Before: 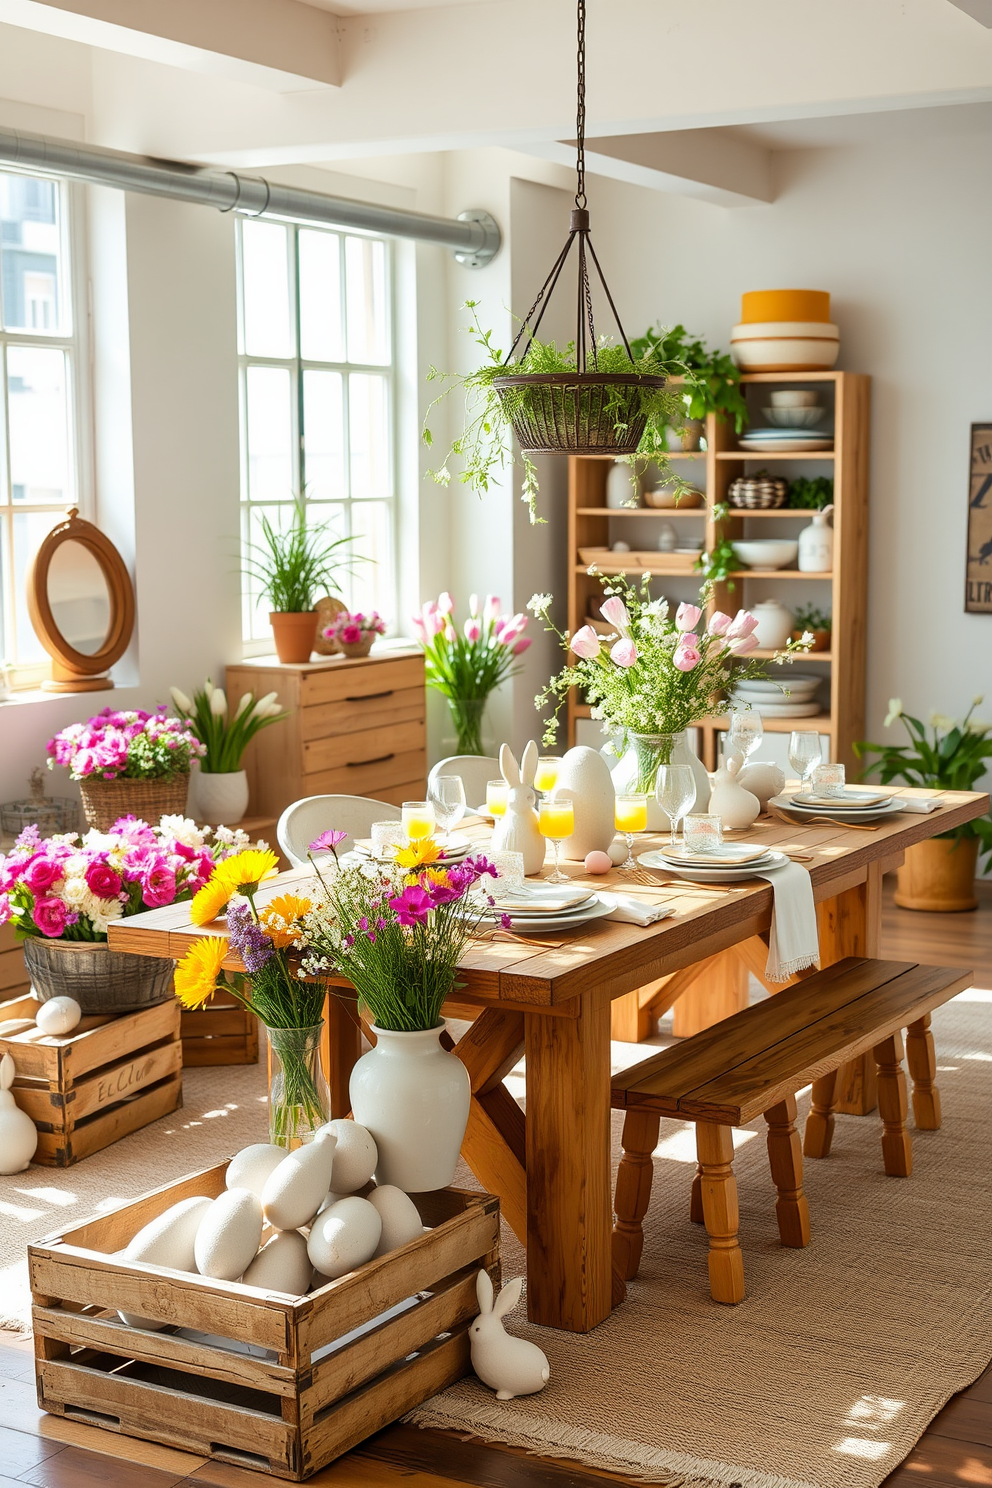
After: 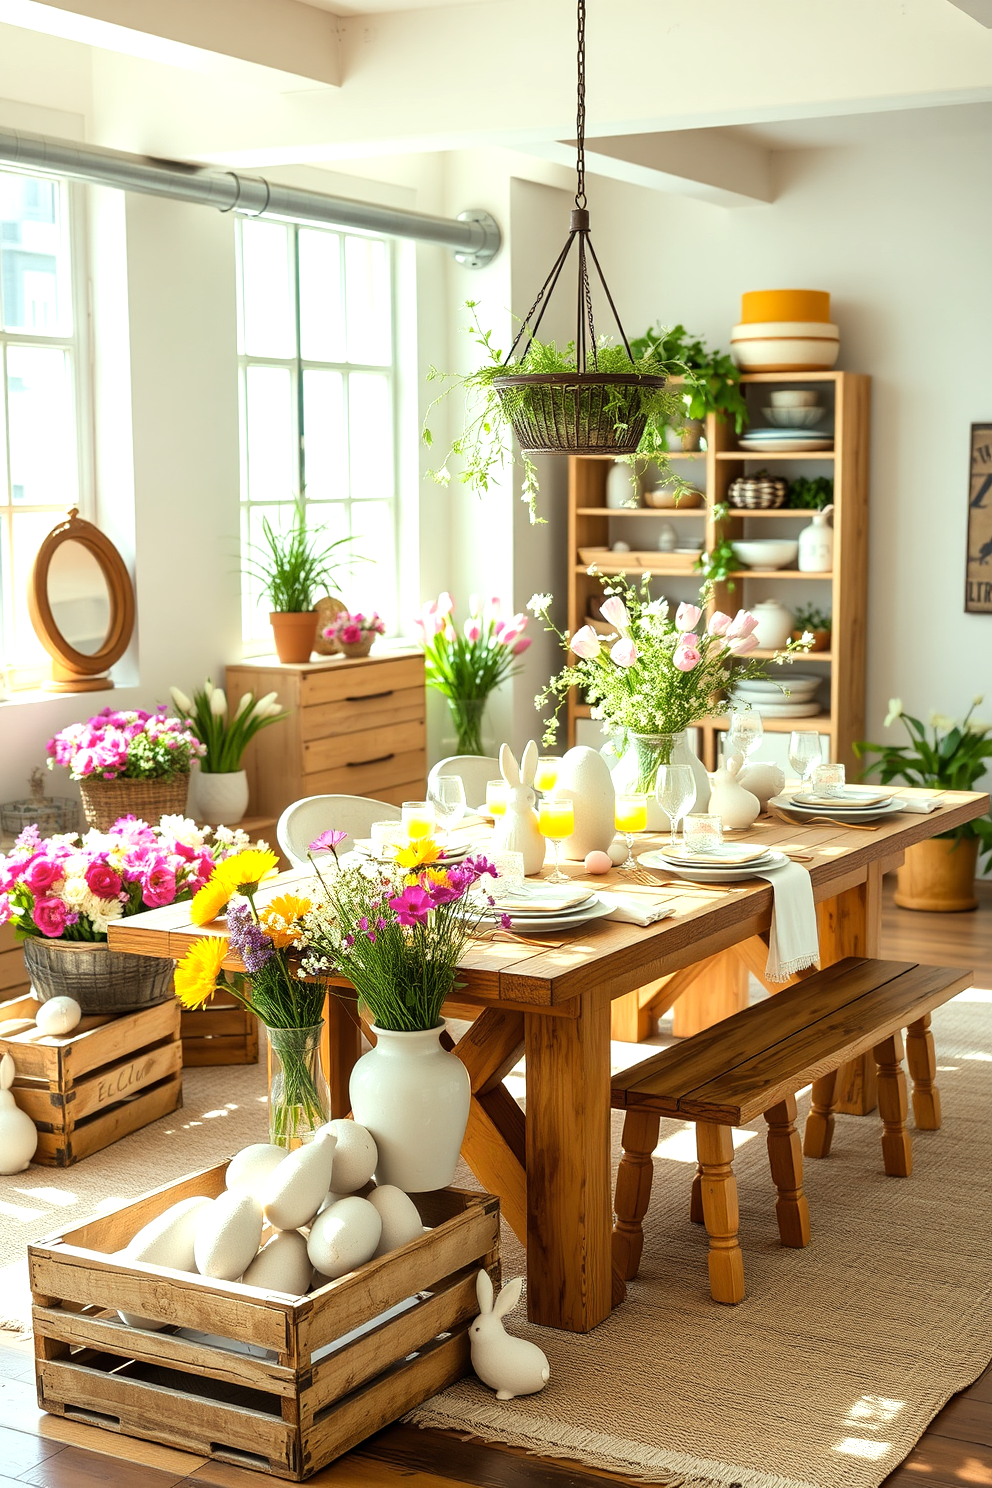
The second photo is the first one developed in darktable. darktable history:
color correction: highlights a* -4.76, highlights b* 5.05, saturation 0.953
tone equalizer: -8 EV -0.386 EV, -7 EV -0.372 EV, -6 EV -0.368 EV, -5 EV -0.252 EV, -3 EV 0.207 EV, -2 EV 0.362 EV, -1 EV 0.388 EV, +0 EV 0.427 EV
